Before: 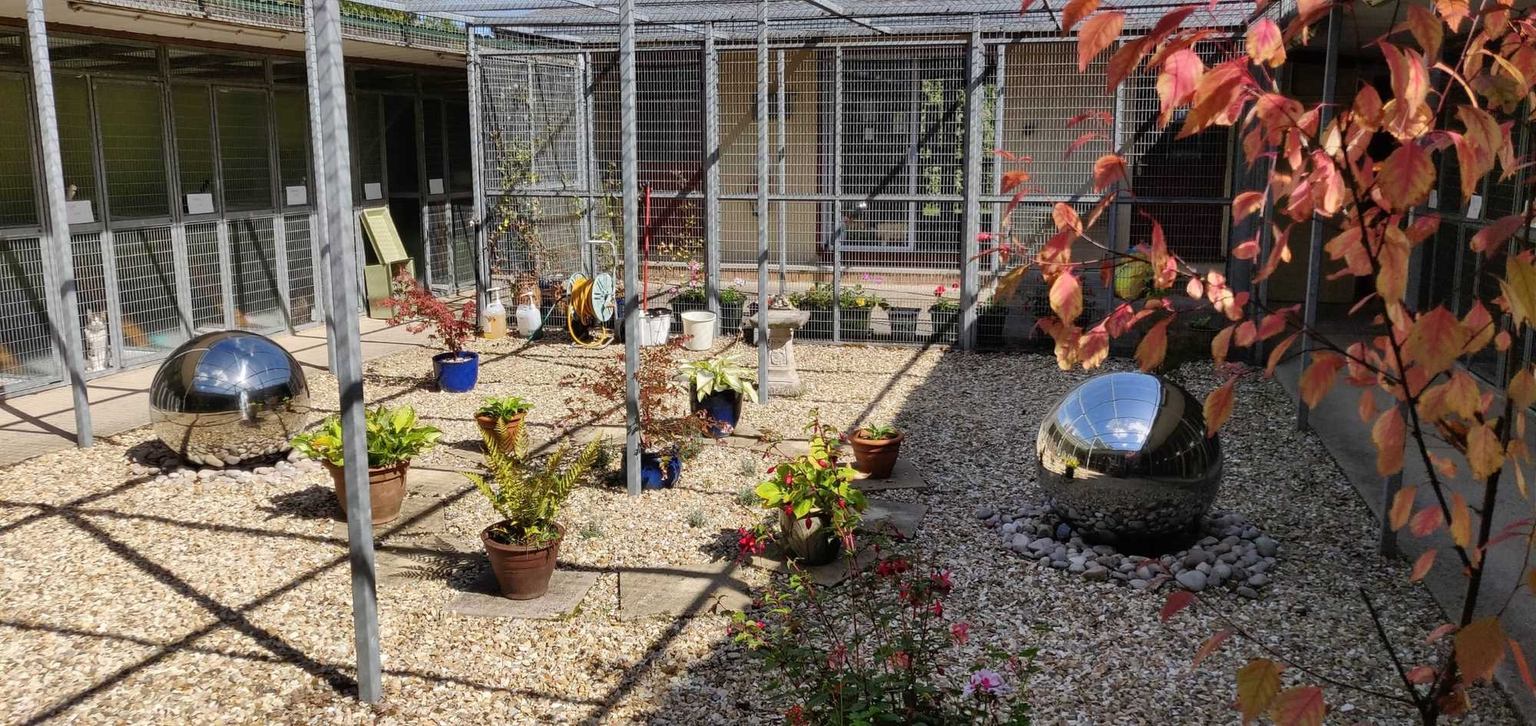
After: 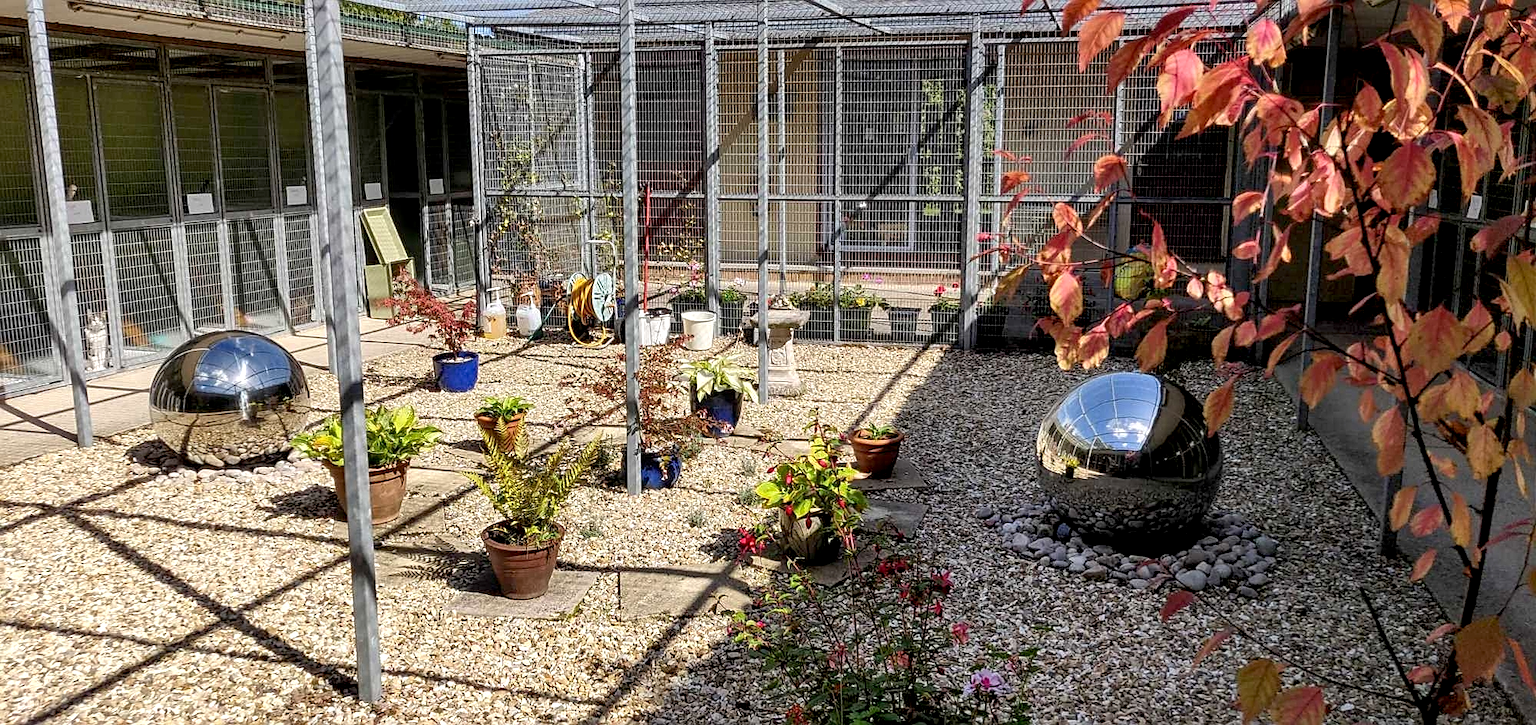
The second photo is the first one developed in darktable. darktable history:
sharpen: on, module defaults
exposure: black level correction 0.005, exposure 0.275 EV, compensate highlight preservation false
local contrast: on, module defaults
